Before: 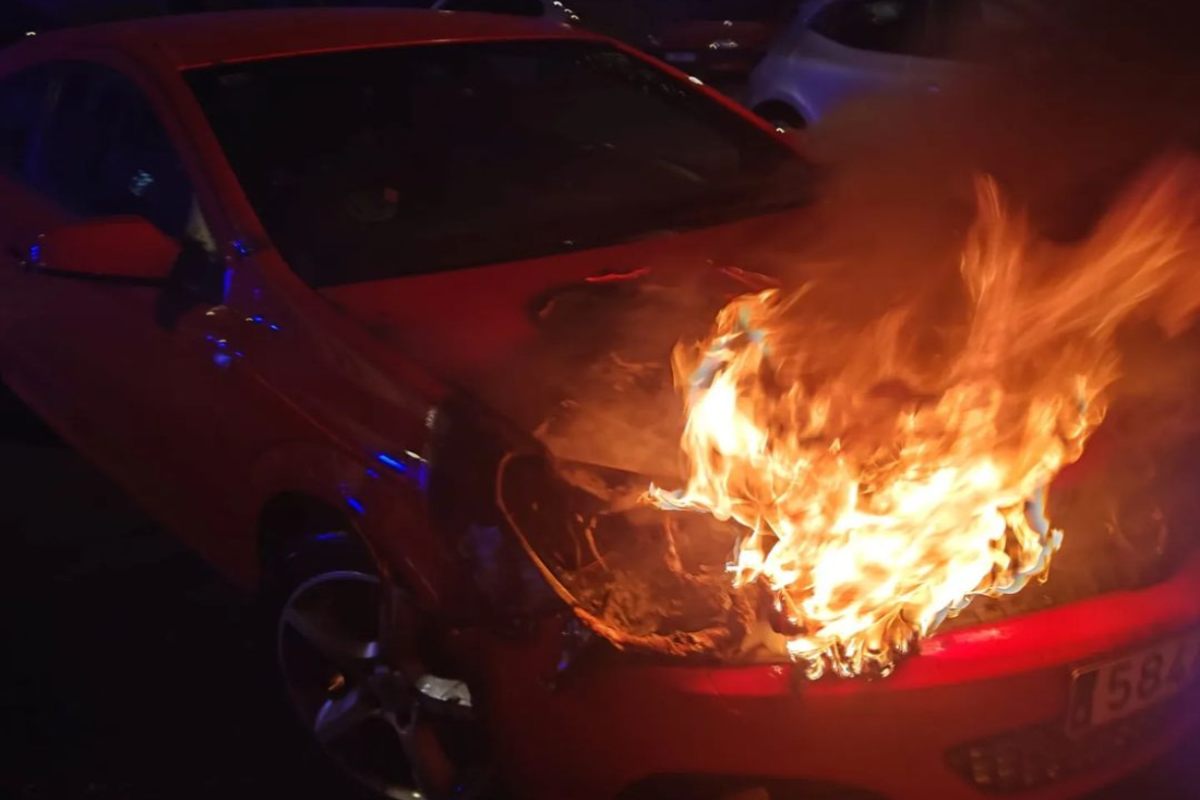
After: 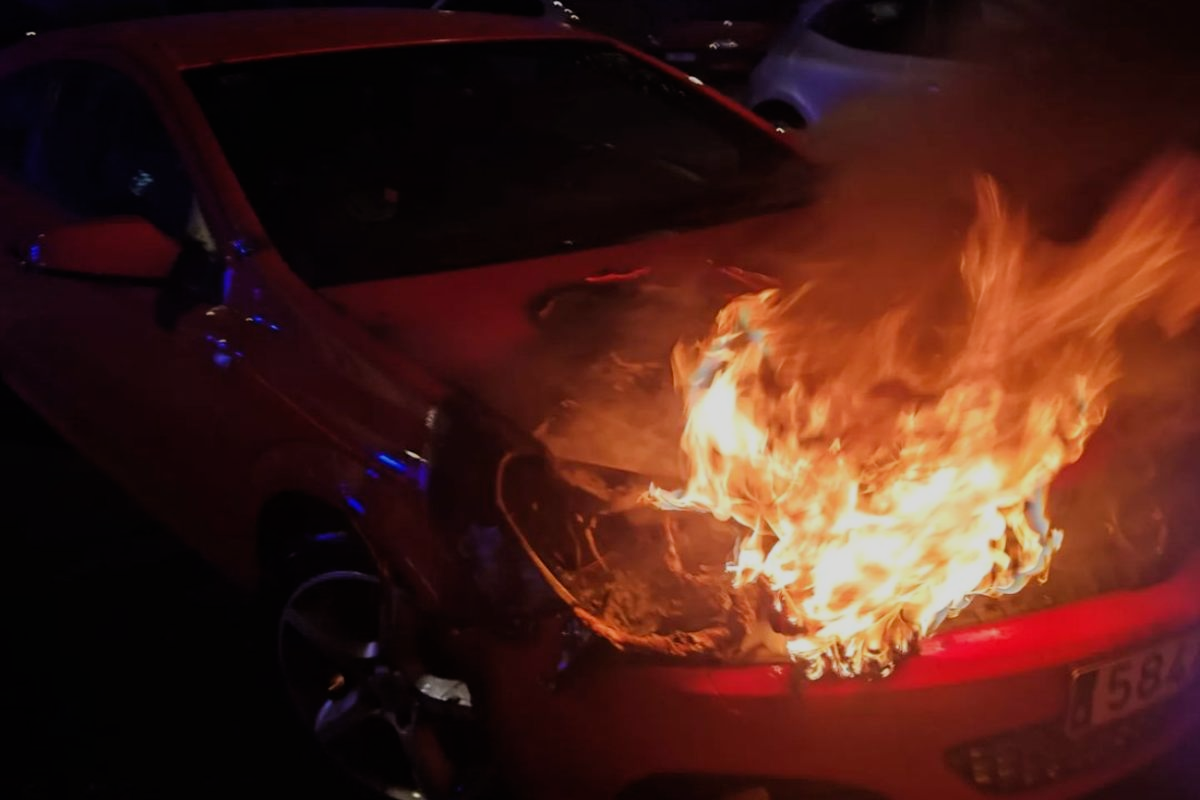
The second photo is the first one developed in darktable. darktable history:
filmic rgb: black relative exposure -7.97 EV, white relative exposure 4.03 EV, hardness 4.2
